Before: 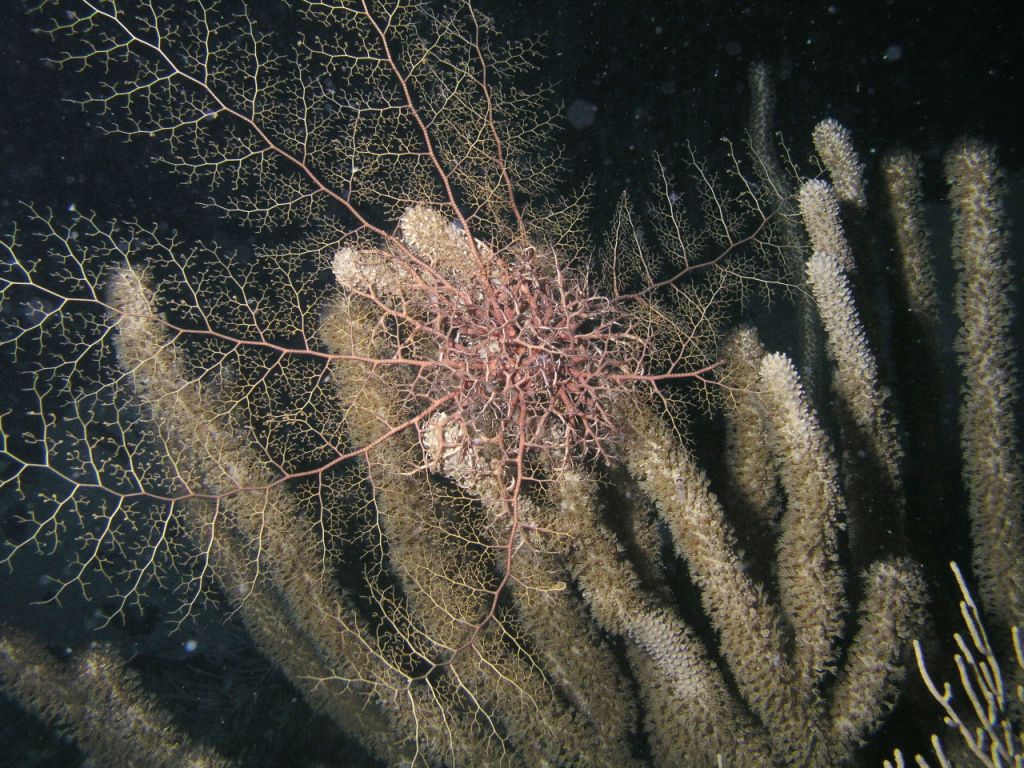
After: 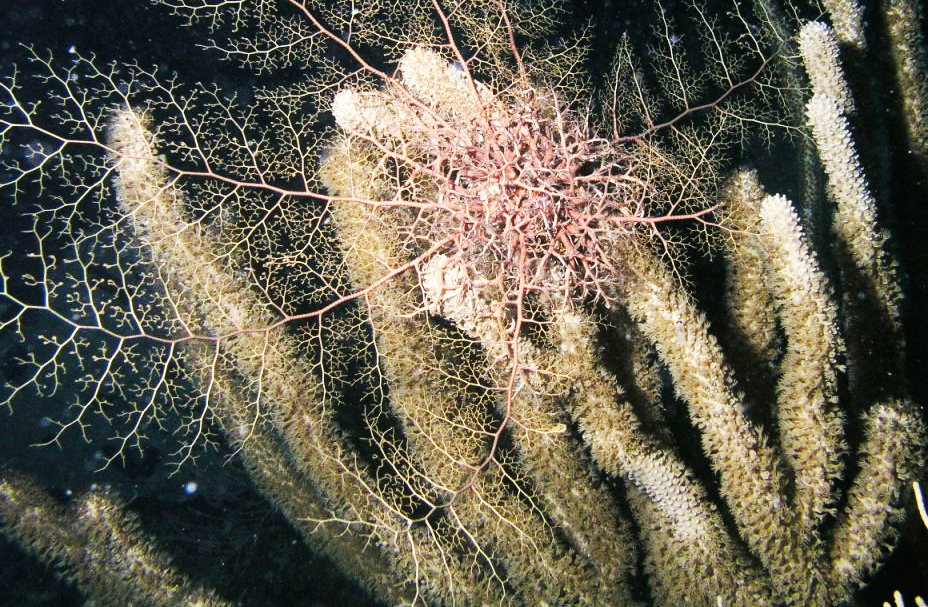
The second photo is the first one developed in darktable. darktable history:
crop: top 20.639%, right 9.344%, bottom 0.238%
base curve: curves: ch0 [(0, 0) (0.007, 0.004) (0.027, 0.03) (0.046, 0.07) (0.207, 0.54) (0.442, 0.872) (0.673, 0.972) (1, 1)], preserve colors none
exposure: exposure -0.155 EV, compensate highlight preservation false
